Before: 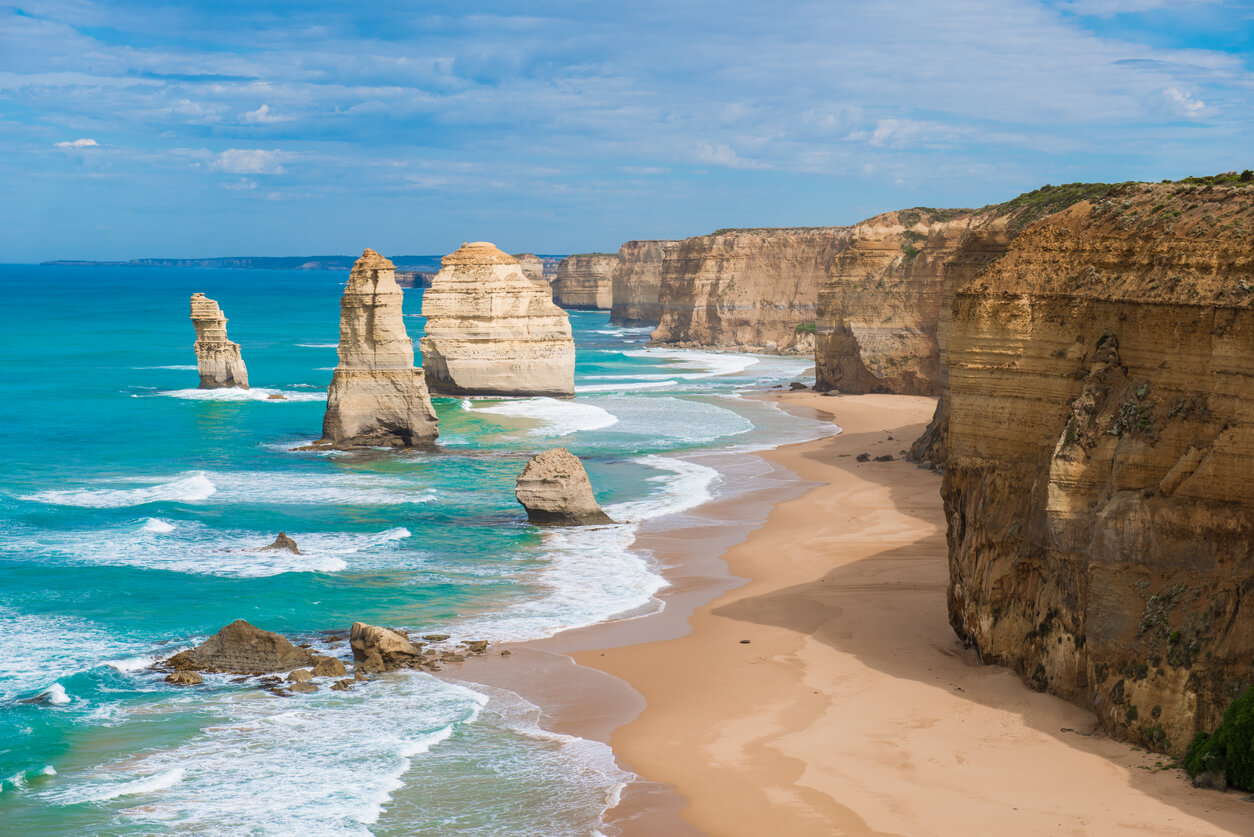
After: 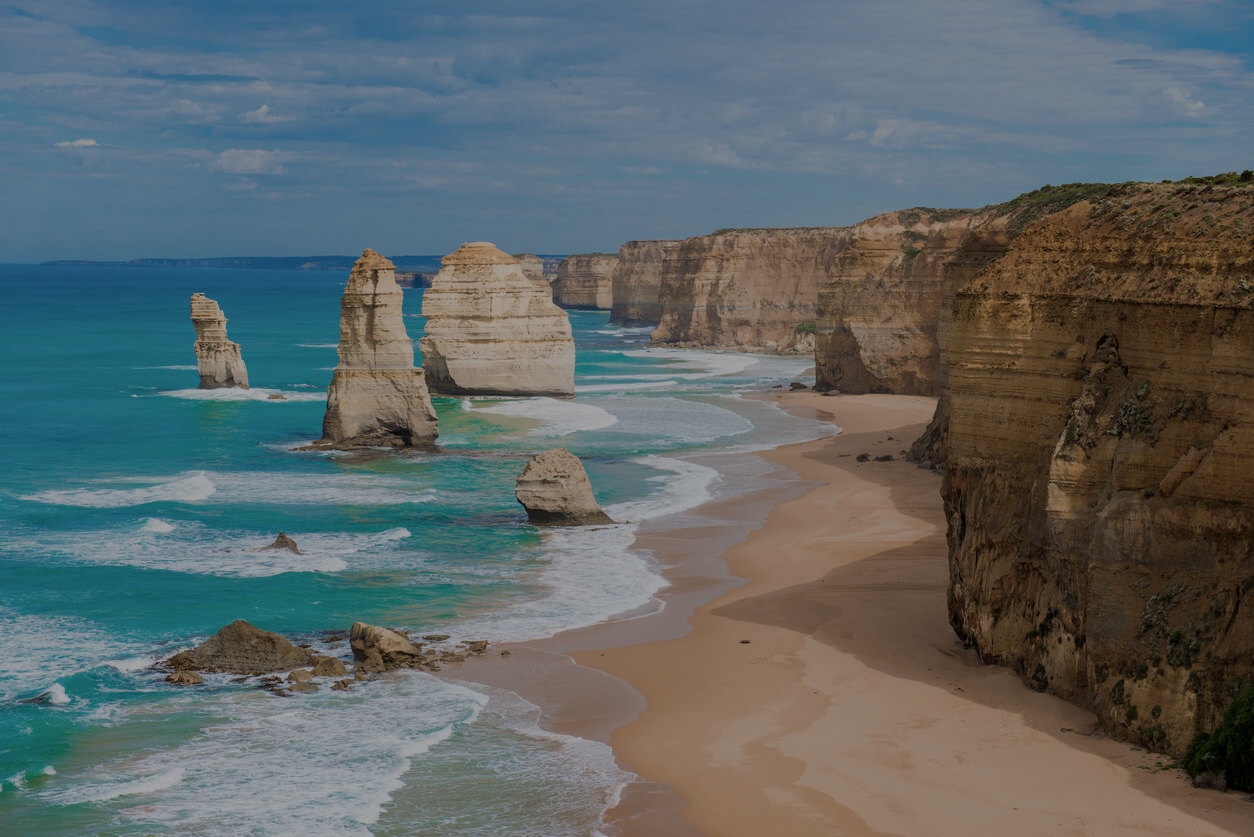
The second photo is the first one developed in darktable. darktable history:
shadows and highlights: shadows 0, highlights 40
tone curve: curves: ch0 [(0, 0) (0.91, 0.76) (0.997, 0.913)], color space Lab, linked channels, preserve colors none
tone equalizer: on, module defaults
filmic rgb: black relative exposure -7.65 EV, white relative exposure 4.56 EV, hardness 3.61
